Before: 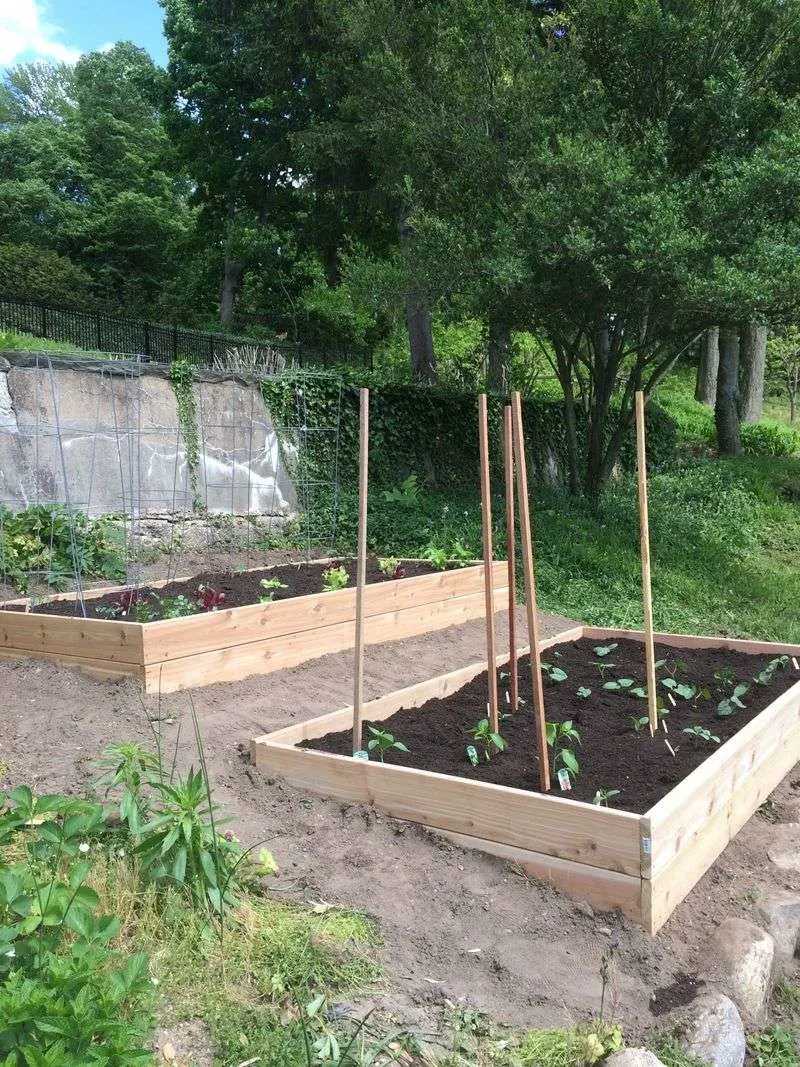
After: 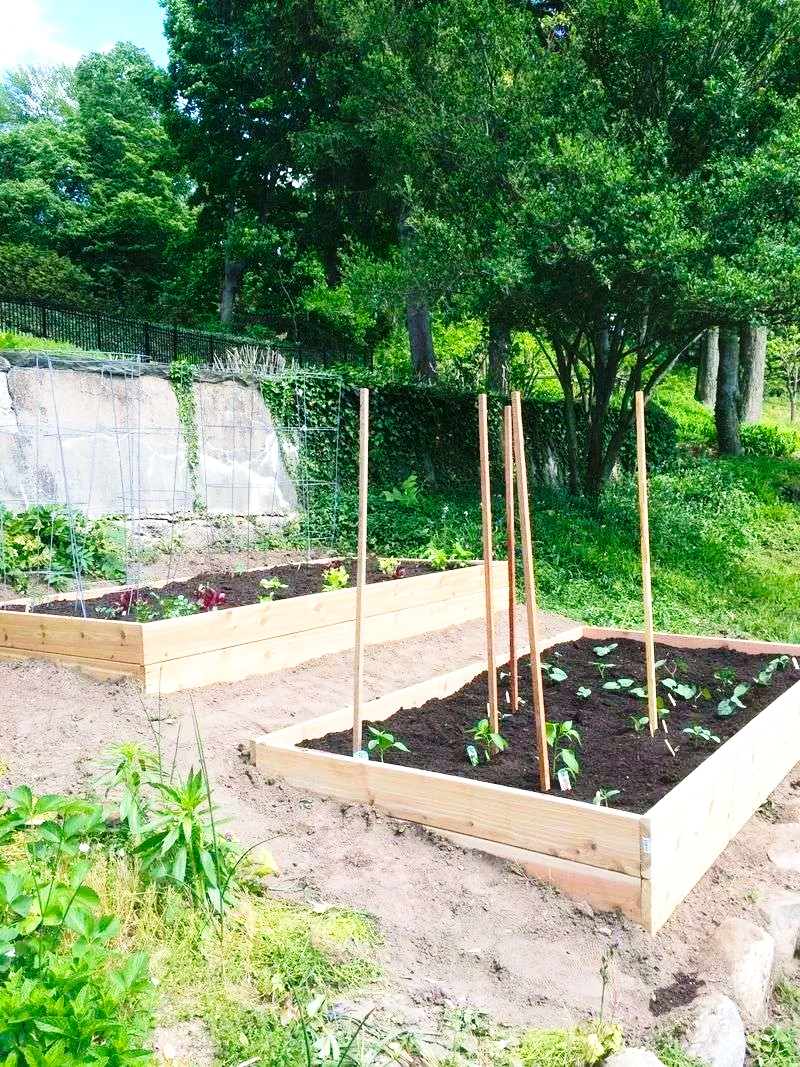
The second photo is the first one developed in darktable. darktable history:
color balance rgb: shadows lift › chroma 2.012%, shadows lift › hue 219.98°, perceptual saturation grading › global saturation 25.505%, perceptual brilliance grading › highlights 7.207%, perceptual brilliance grading › mid-tones 16.459%, perceptual brilliance grading › shadows -5.273%, global vibrance 19.789%
base curve: curves: ch0 [(0, 0) (0.028, 0.03) (0.121, 0.232) (0.46, 0.748) (0.859, 0.968) (1, 1)], preserve colors none
